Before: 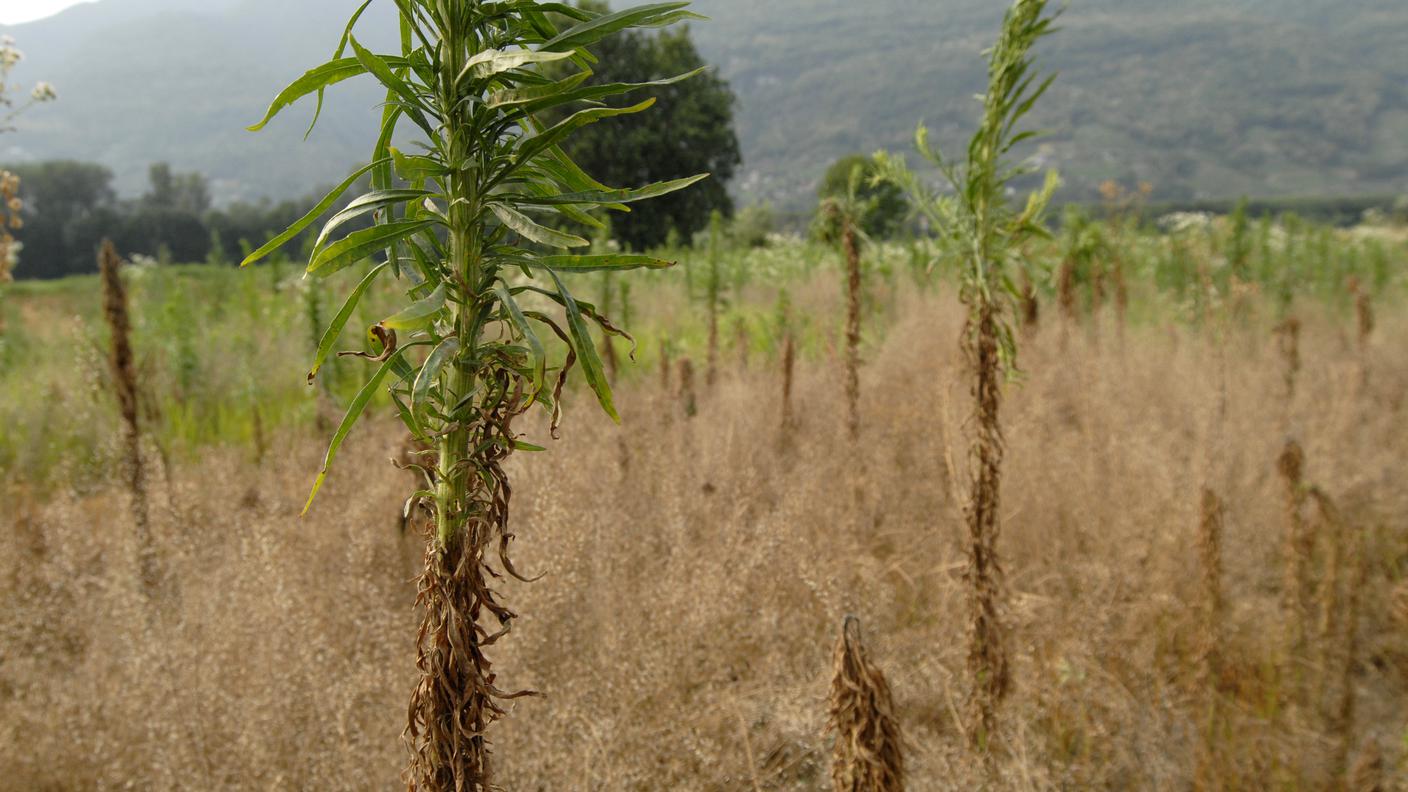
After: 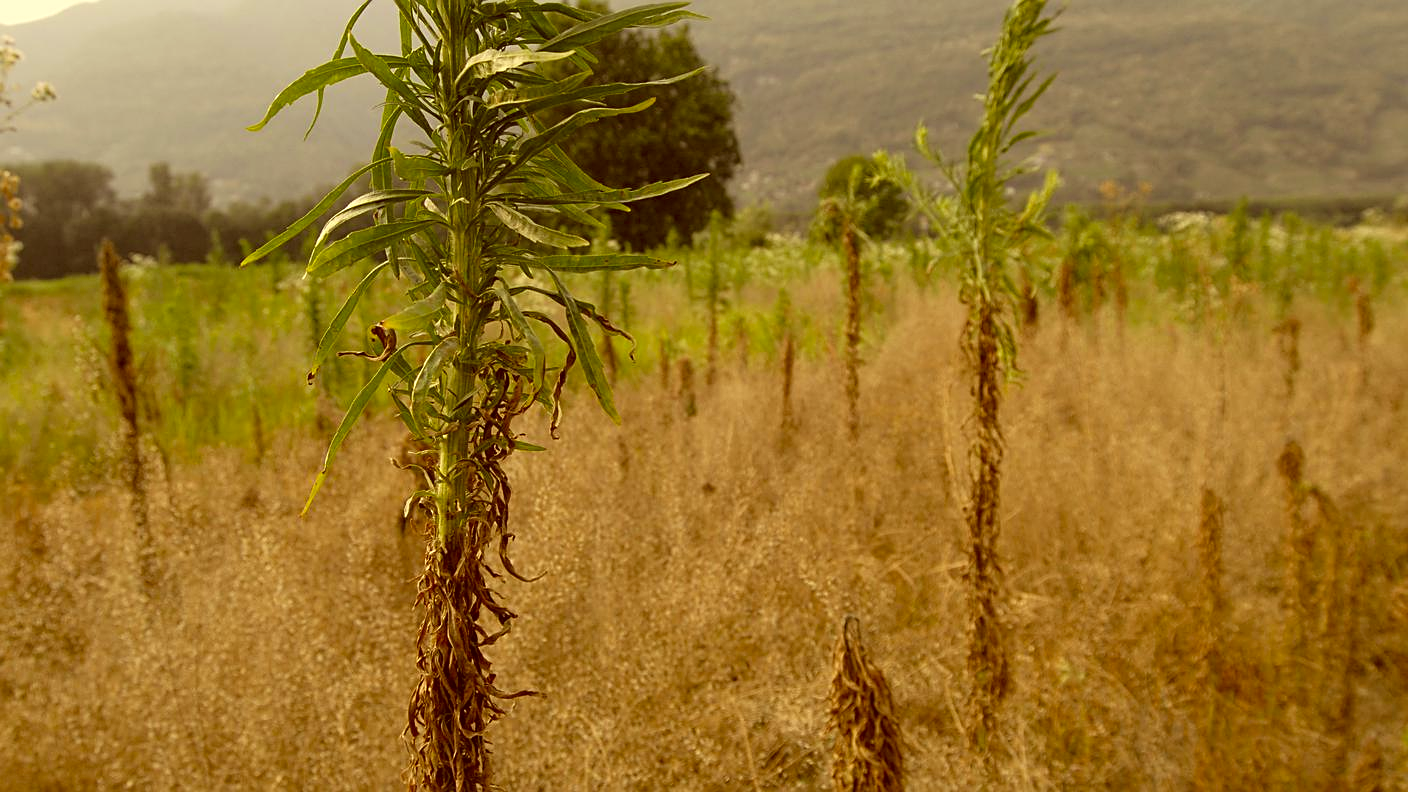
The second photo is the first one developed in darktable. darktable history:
color correction: highlights a* 1.06, highlights b* 23.61, shadows a* 15.28, shadows b* 24.17
sharpen: on, module defaults
